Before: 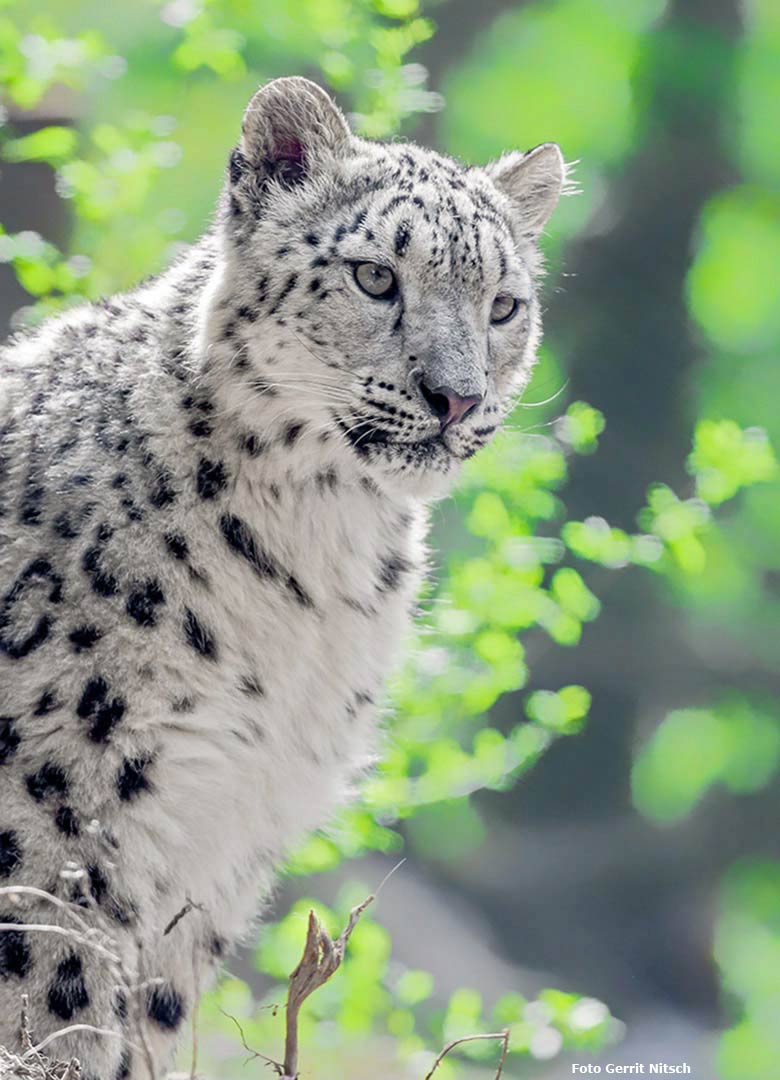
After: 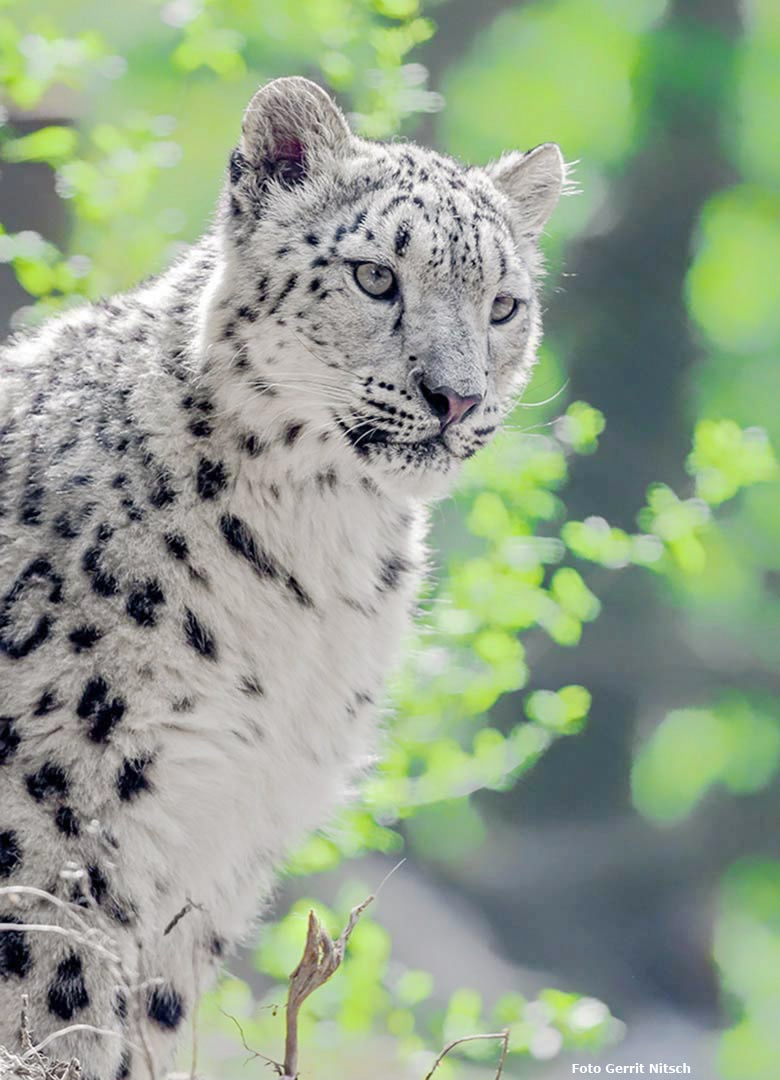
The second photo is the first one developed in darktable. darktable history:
base curve: curves: ch0 [(0, 0) (0.262, 0.32) (0.722, 0.705) (1, 1)], preserve colors none
